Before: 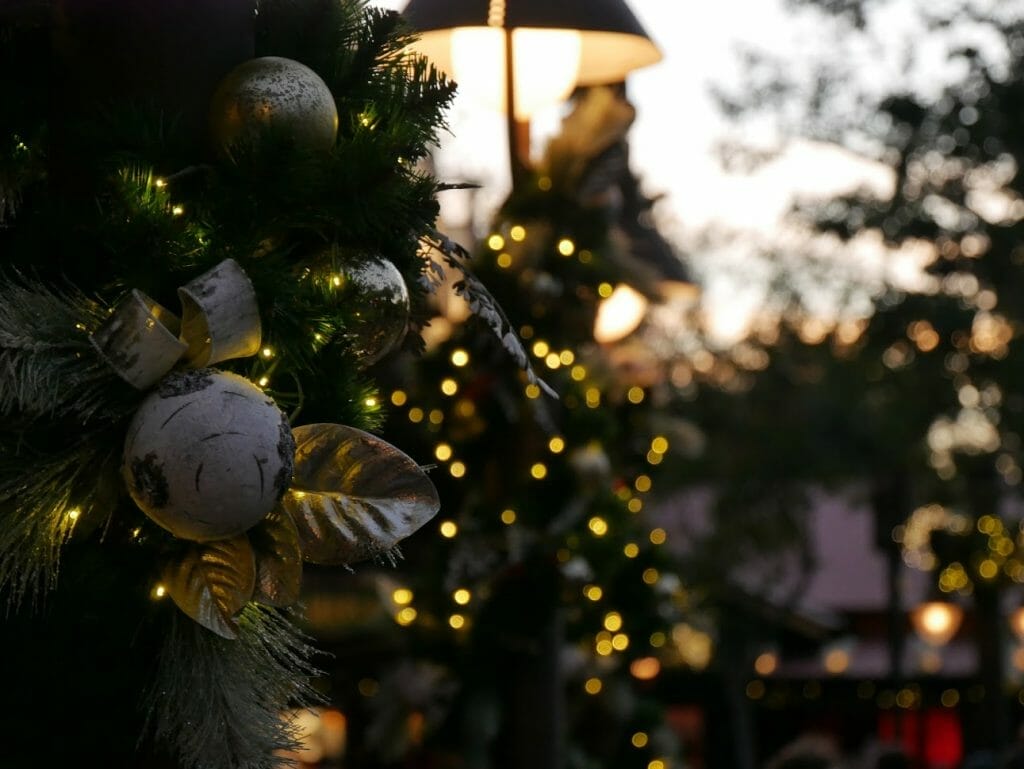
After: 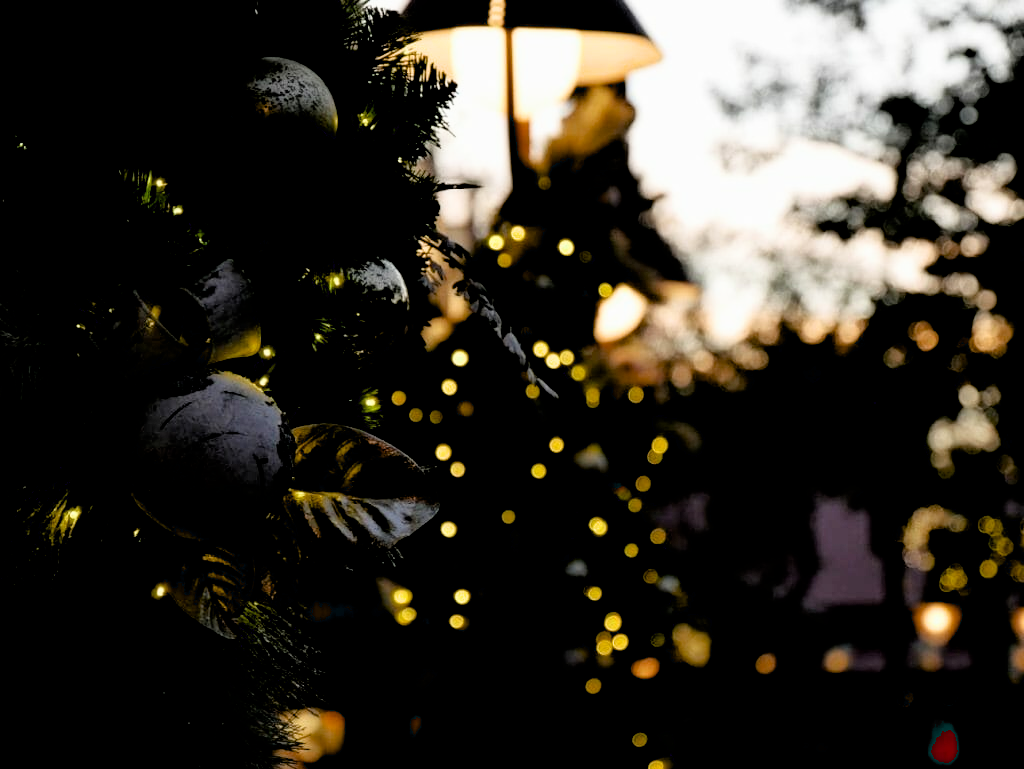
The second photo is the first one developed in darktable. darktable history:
filmic rgb: black relative exposure -4.91 EV, white relative exposure 2.84 EV, hardness 3.7
tone equalizer: on, module defaults
exposure: black level correction 0.025, exposure 0.182 EV, compensate highlight preservation false
